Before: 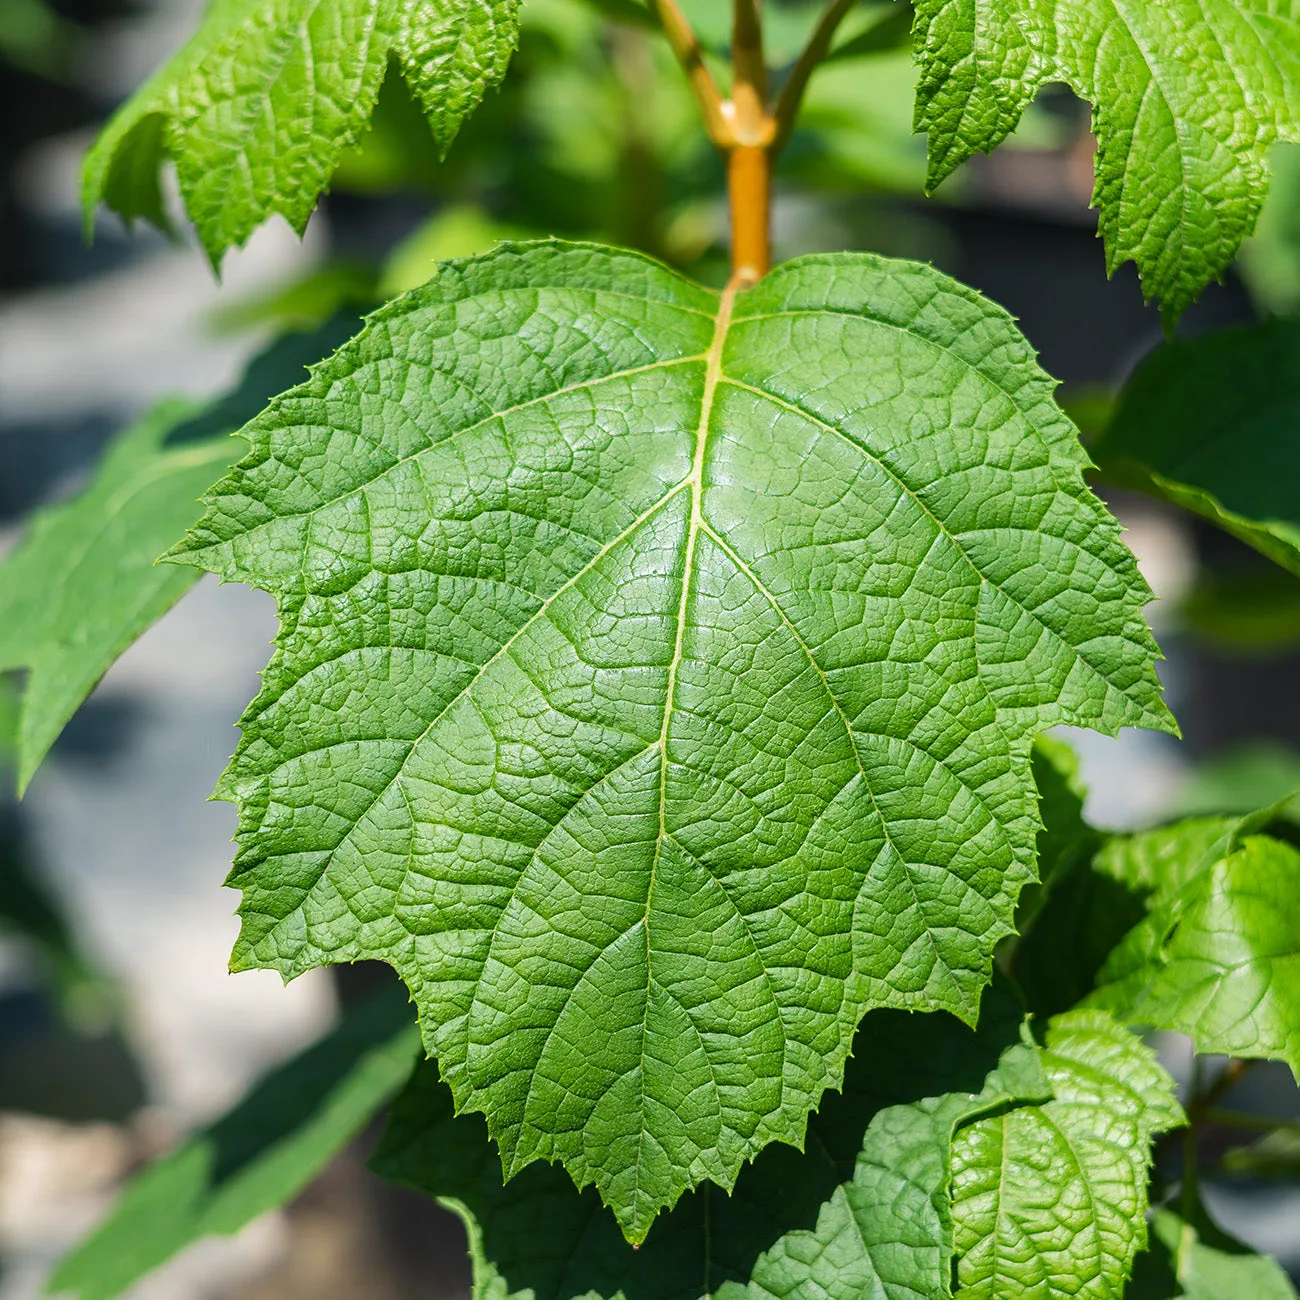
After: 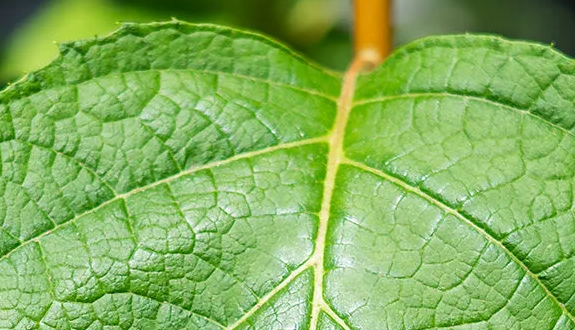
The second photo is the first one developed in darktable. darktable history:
crop: left 29.081%, top 16.846%, right 26.665%, bottom 57.709%
